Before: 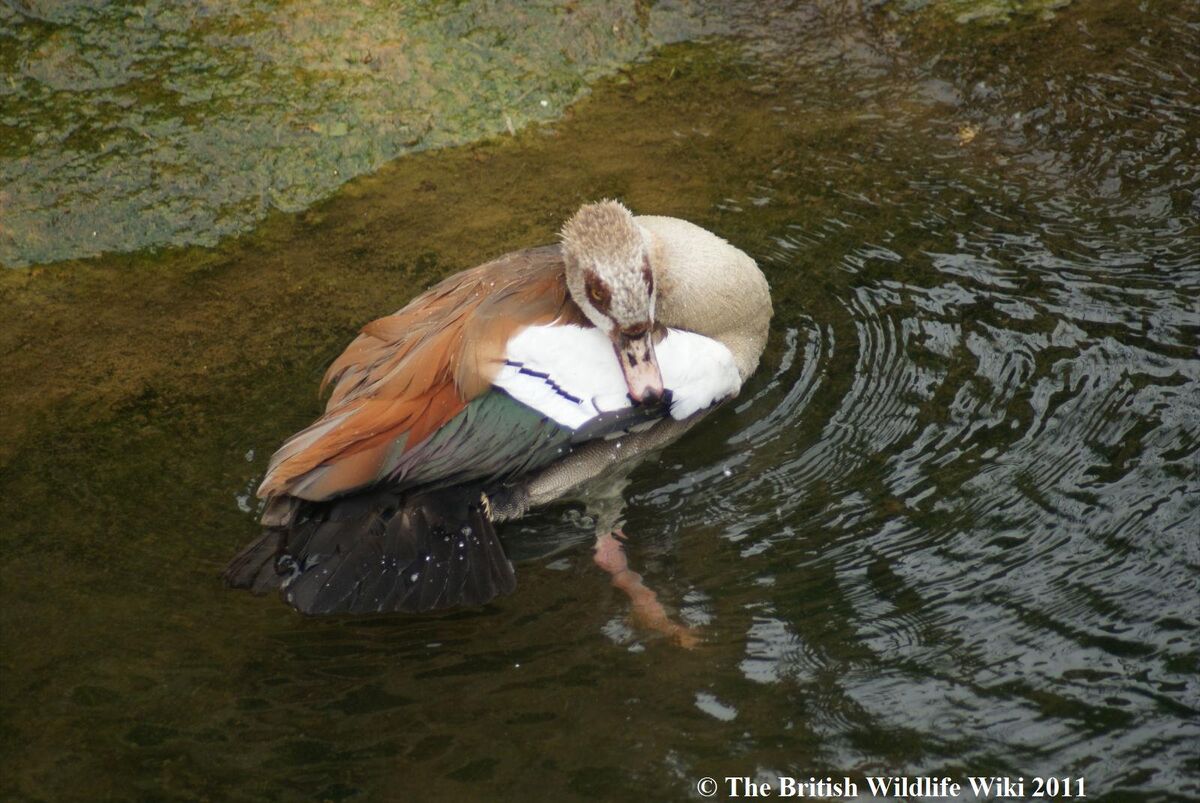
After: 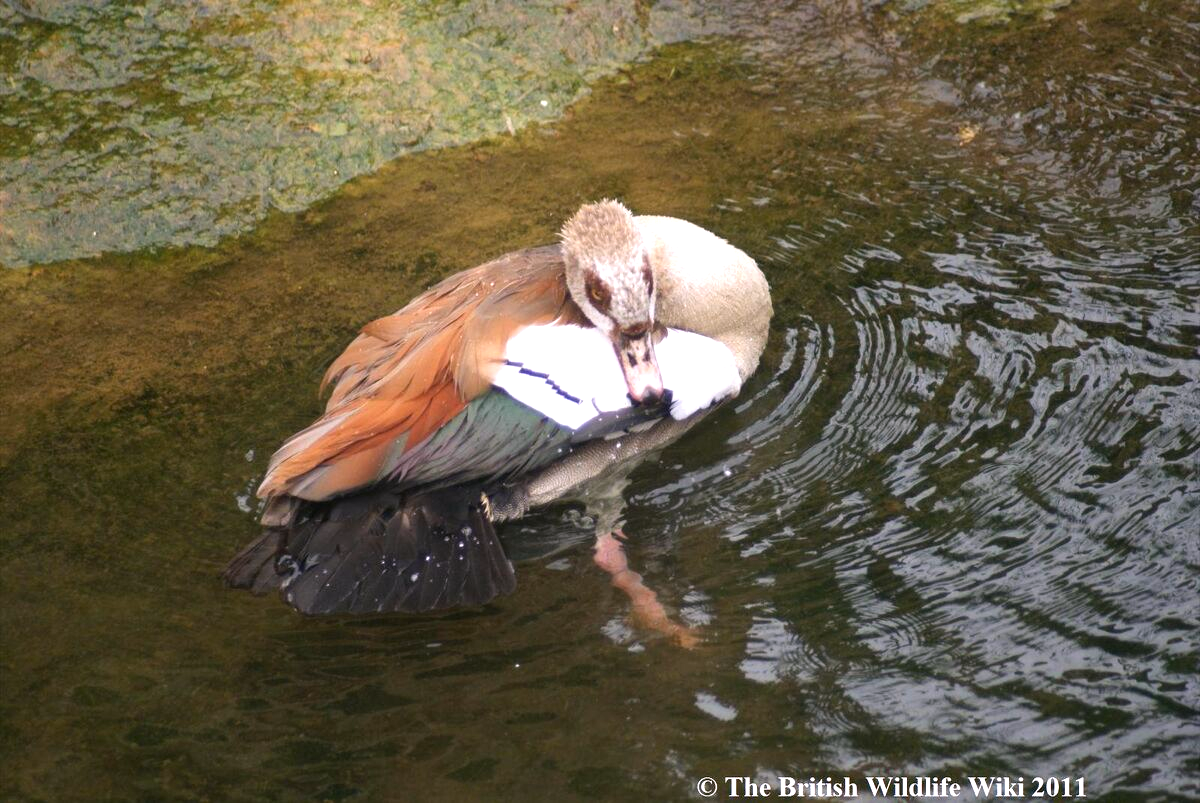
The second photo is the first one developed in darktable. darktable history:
white balance: red 1.05, blue 1.072
tone equalizer: on, module defaults
exposure: exposure 0.661 EV, compensate highlight preservation false
